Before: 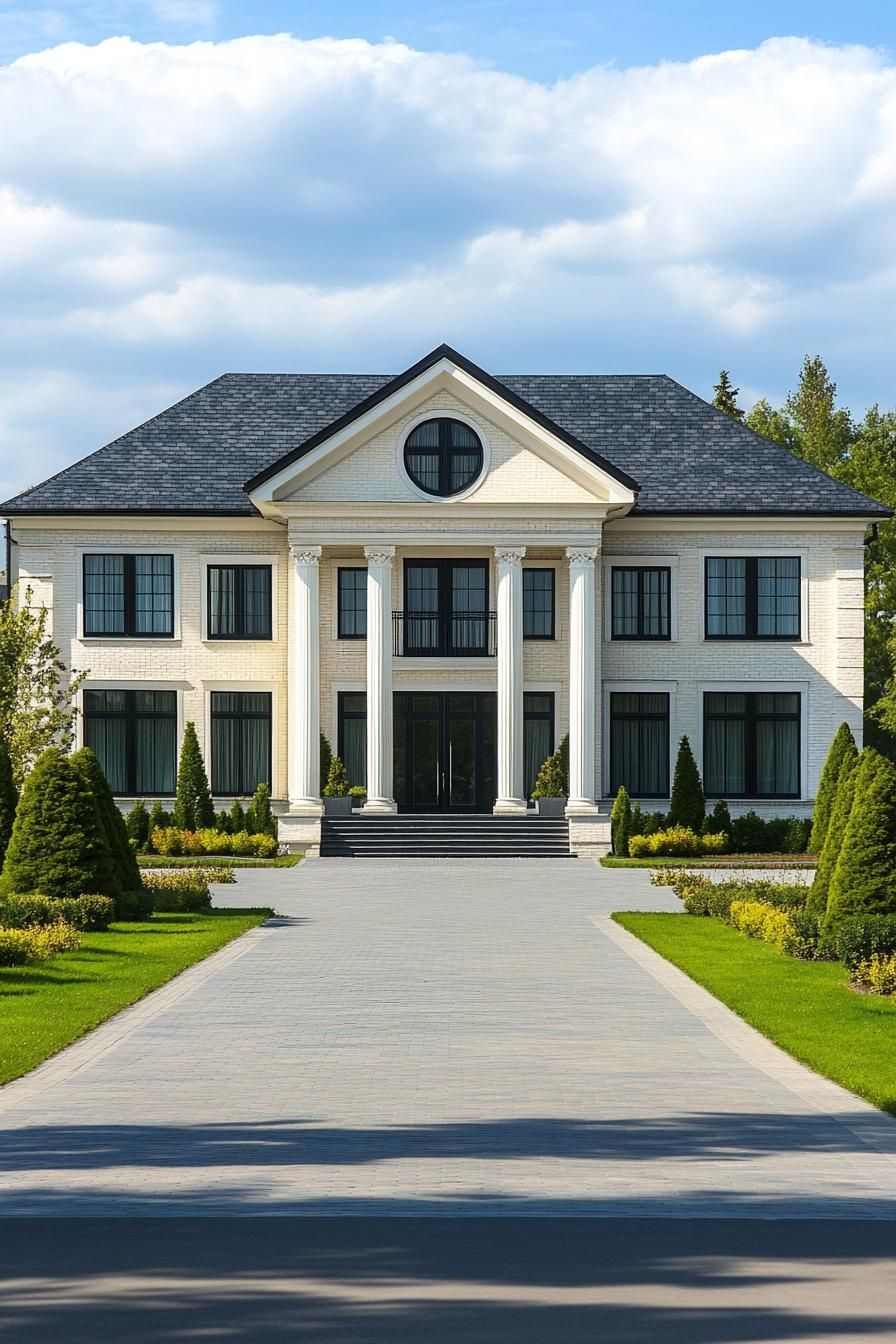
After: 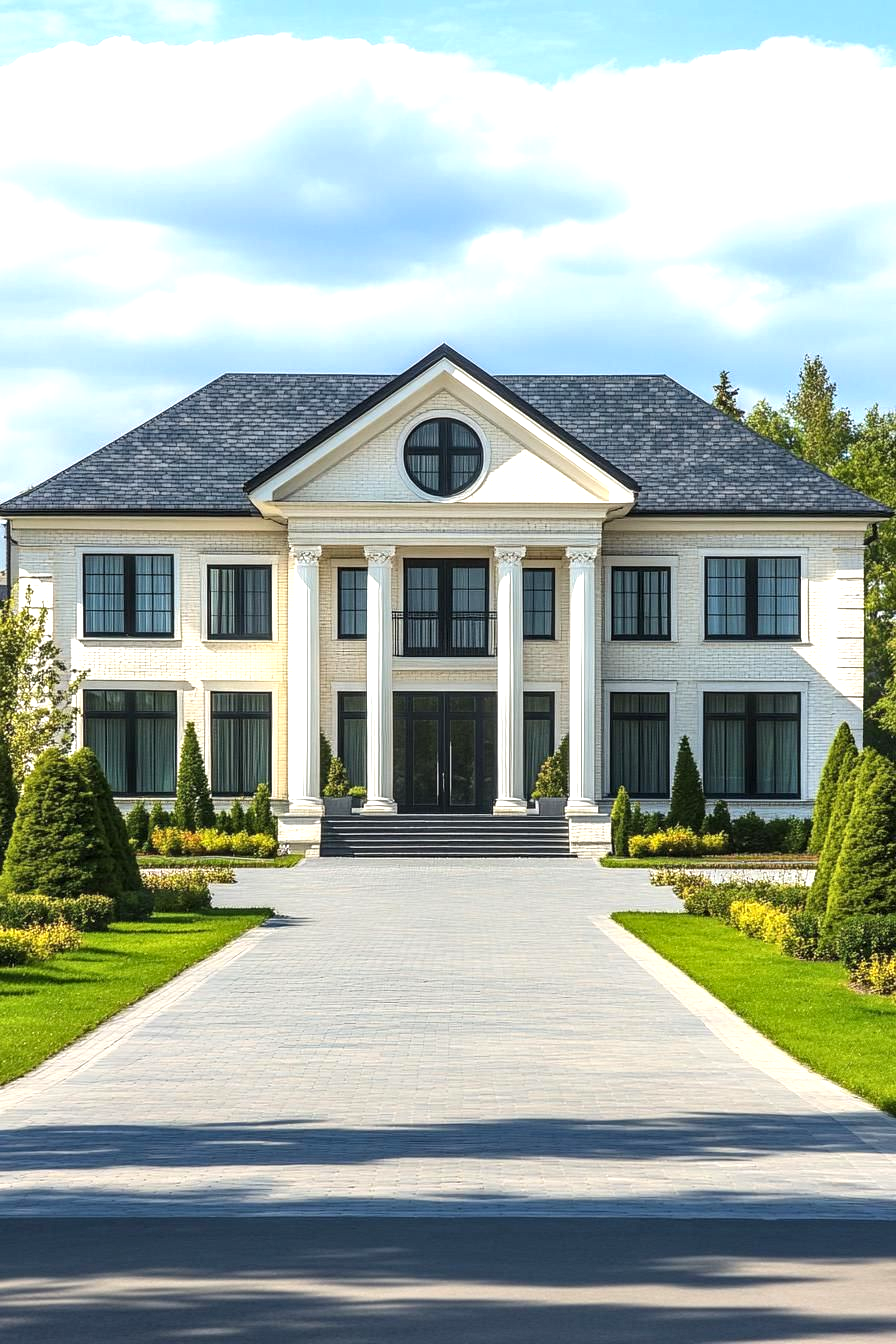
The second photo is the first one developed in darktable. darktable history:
local contrast: on, module defaults
exposure: black level correction 0, exposure 0.595 EV, compensate highlight preservation false
